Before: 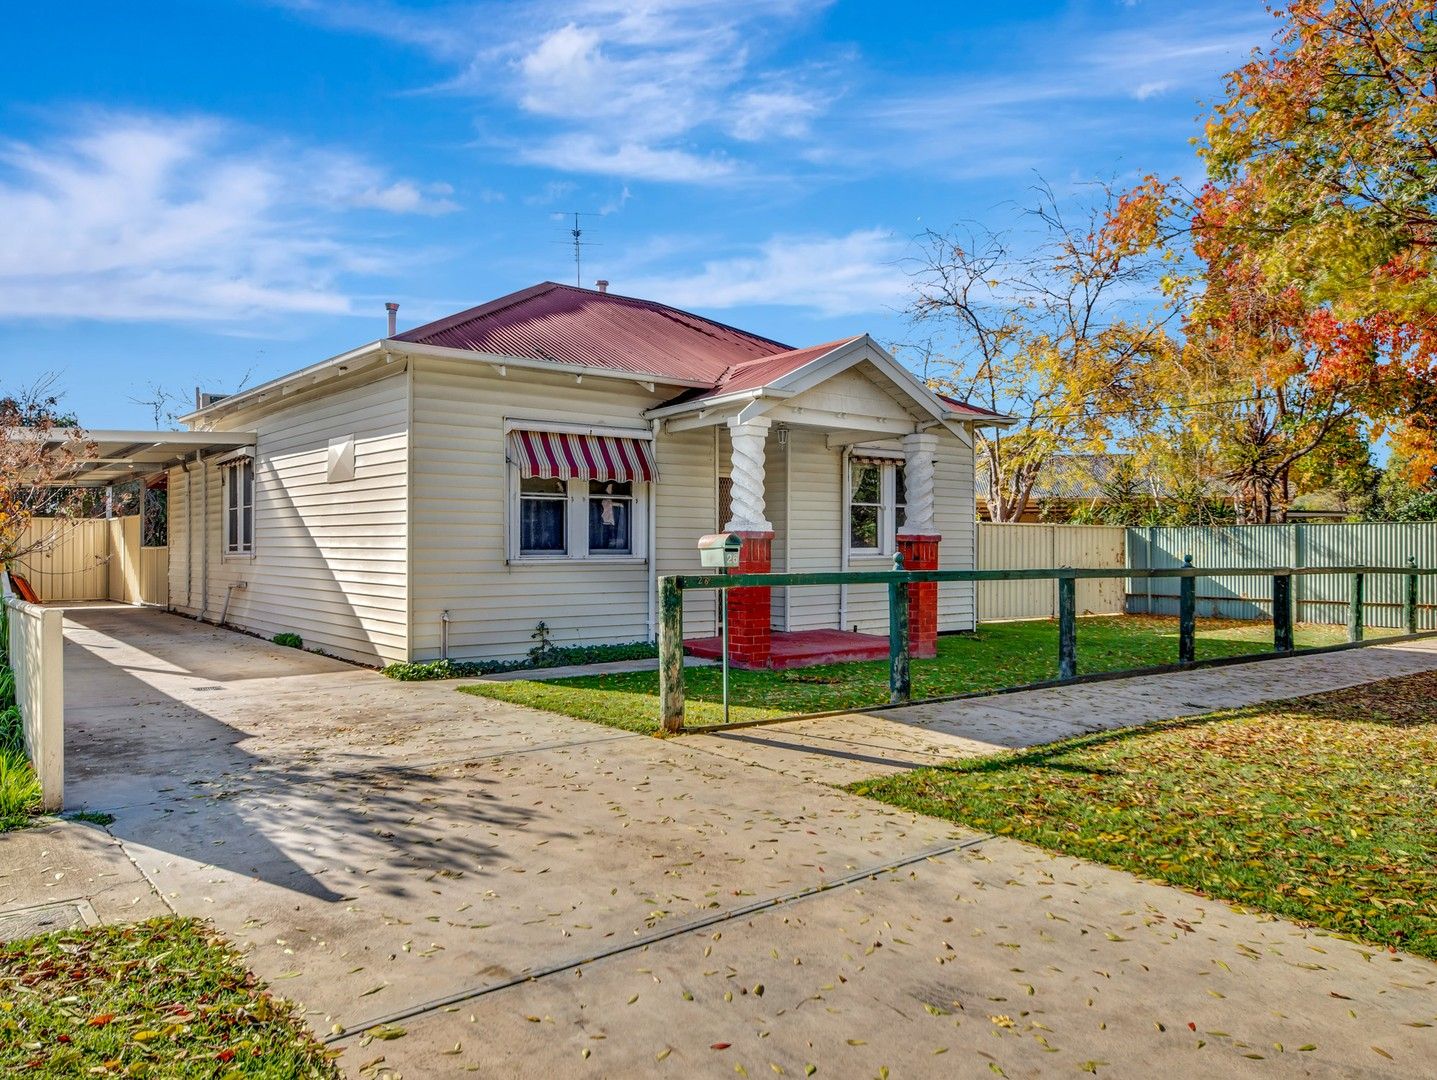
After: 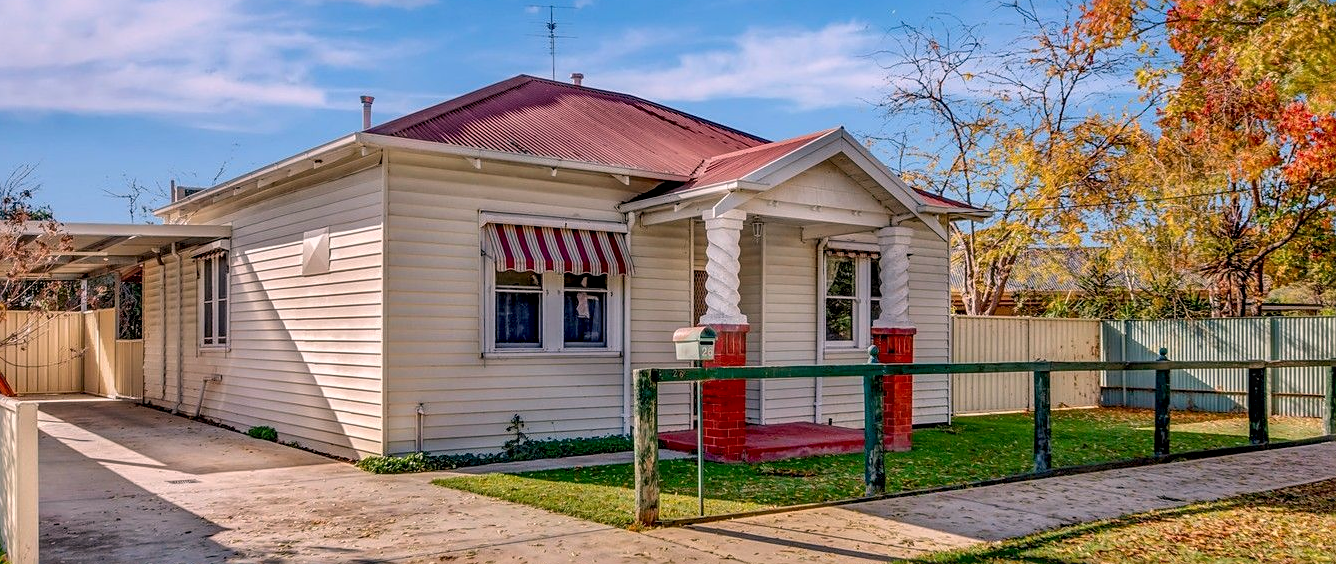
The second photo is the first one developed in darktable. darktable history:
color calibration: illuminant as shot in camera, x 0.358, y 0.373, temperature 4628.91 K
white balance: red 1.127, blue 0.943
sharpen: on, module defaults
exposure: black level correction 0.006, exposure -0.226 EV, compensate highlight preservation false
crop: left 1.744%, top 19.225%, right 5.069%, bottom 28.357%
local contrast: on, module defaults
contrast equalizer: octaves 7, y [[0.502, 0.505, 0.512, 0.529, 0.564, 0.588], [0.5 ×6], [0.502, 0.505, 0.512, 0.529, 0.564, 0.588], [0, 0.001, 0.001, 0.004, 0.008, 0.011], [0, 0.001, 0.001, 0.004, 0.008, 0.011]], mix -1
